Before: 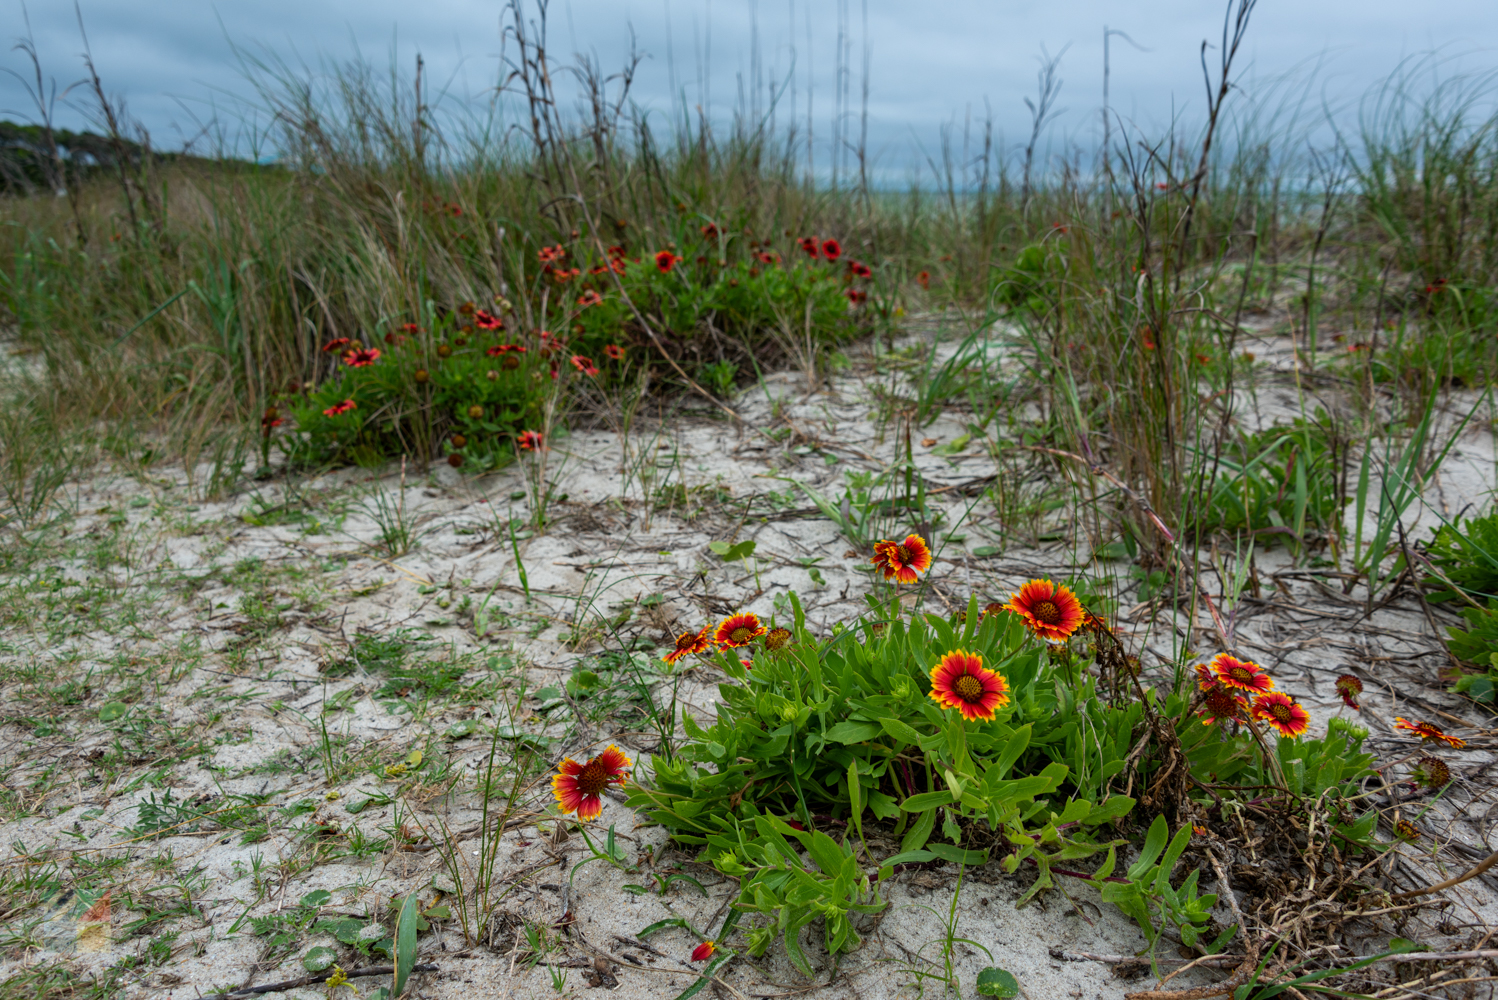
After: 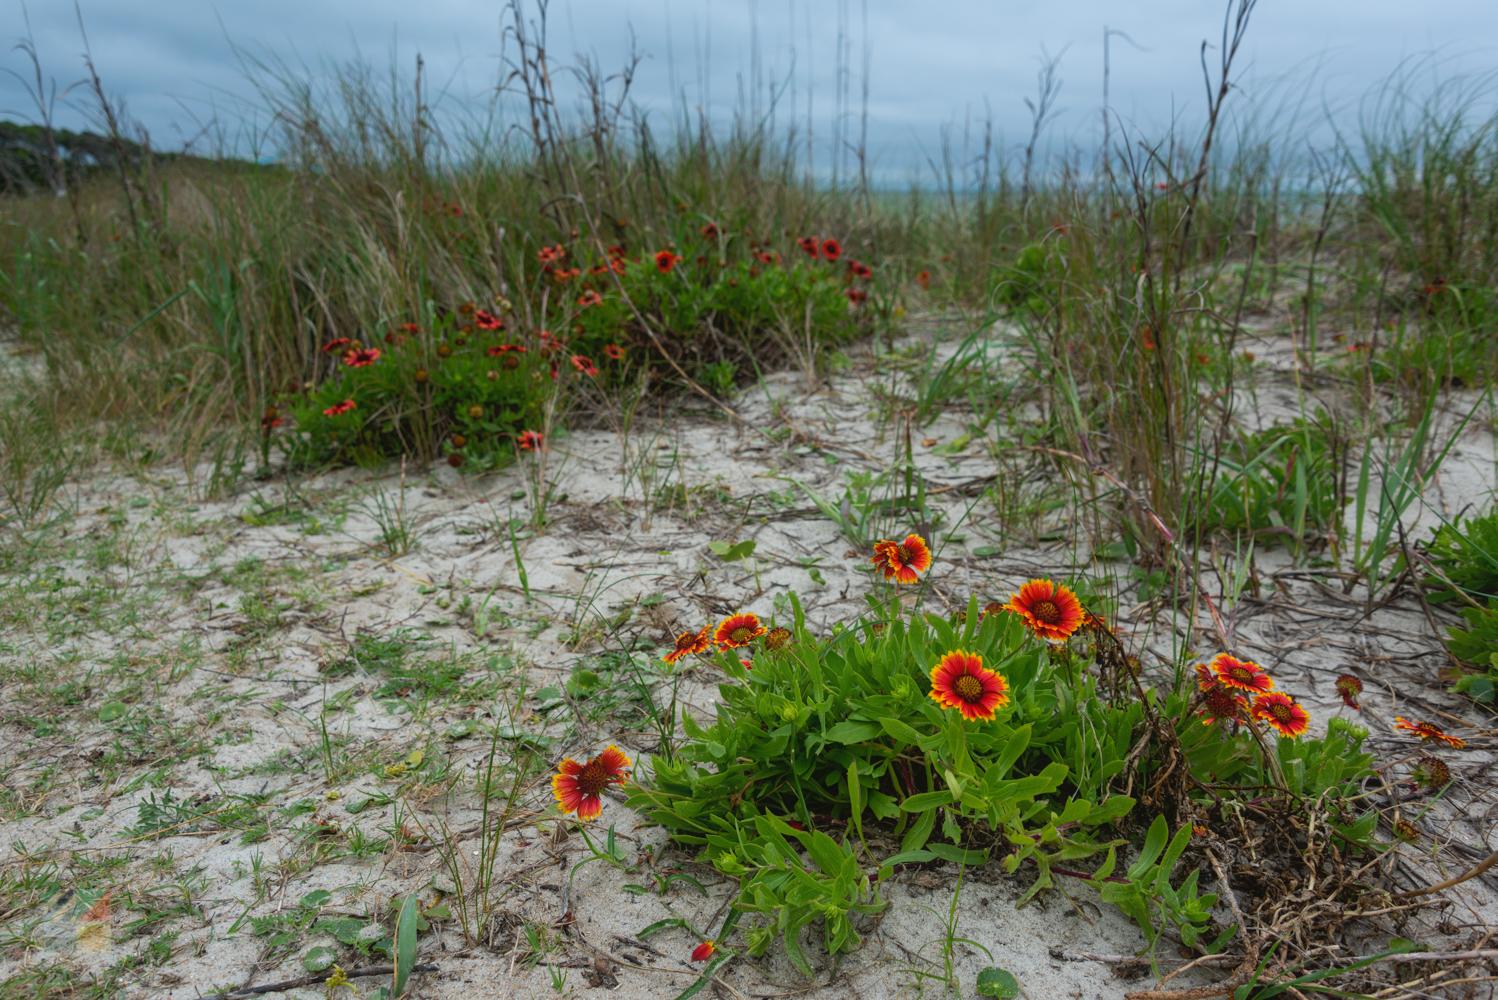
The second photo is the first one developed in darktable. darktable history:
tone curve: curves: ch0 [(0, 0) (0.003, 0.013) (0.011, 0.017) (0.025, 0.028) (0.044, 0.049) (0.069, 0.07) (0.1, 0.103) (0.136, 0.143) (0.177, 0.186) (0.224, 0.232) (0.277, 0.282) (0.335, 0.333) (0.399, 0.405) (0.468, 0.477) (0.543, 0.54) (0.623, 0.627) (0.709, 0.709) (0.801, 0.798) (0.898, 0.902) (1, 1)], color space Lab, independent channels, preserve colors none
contrast equalizer: octaves 7, y [[0.6 ×6], [0.55 ×6], [0 ×6], [0 ×6], [0 ×6]], mix -0.35
